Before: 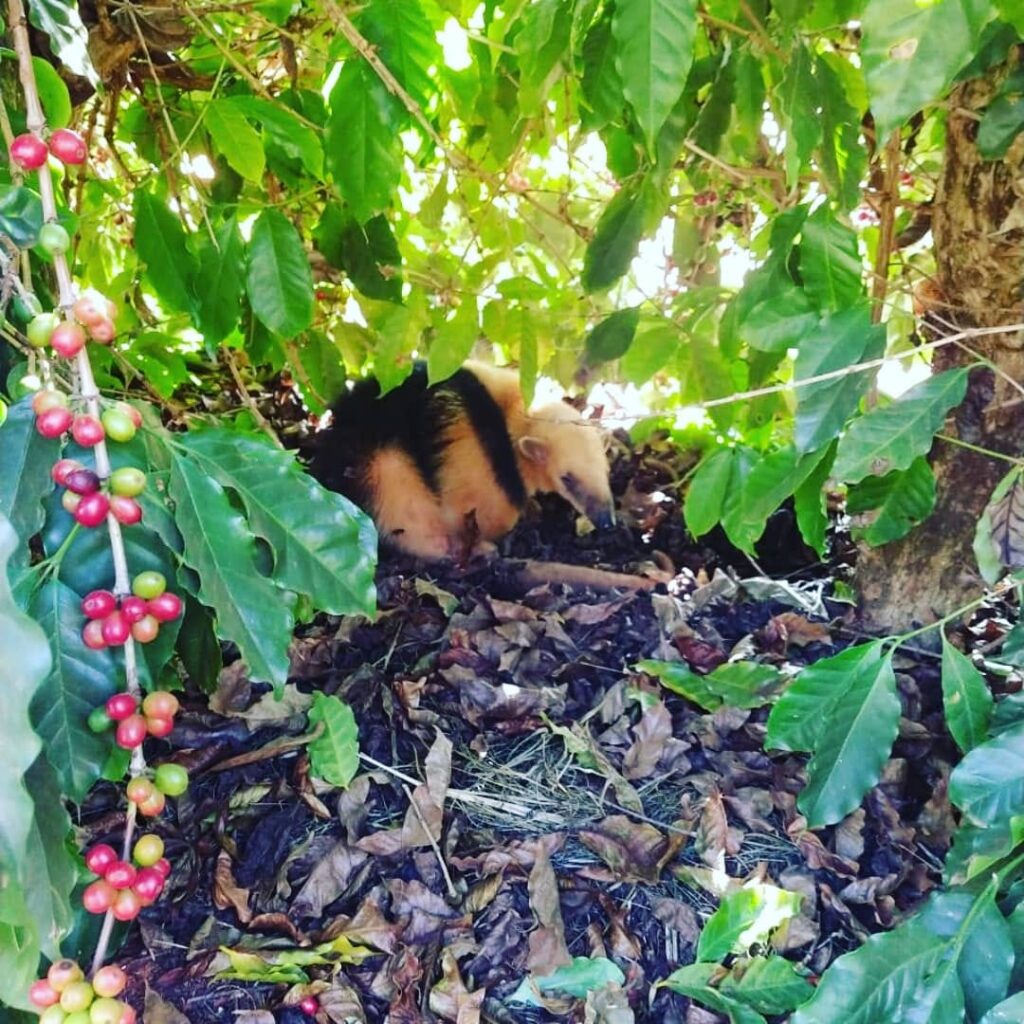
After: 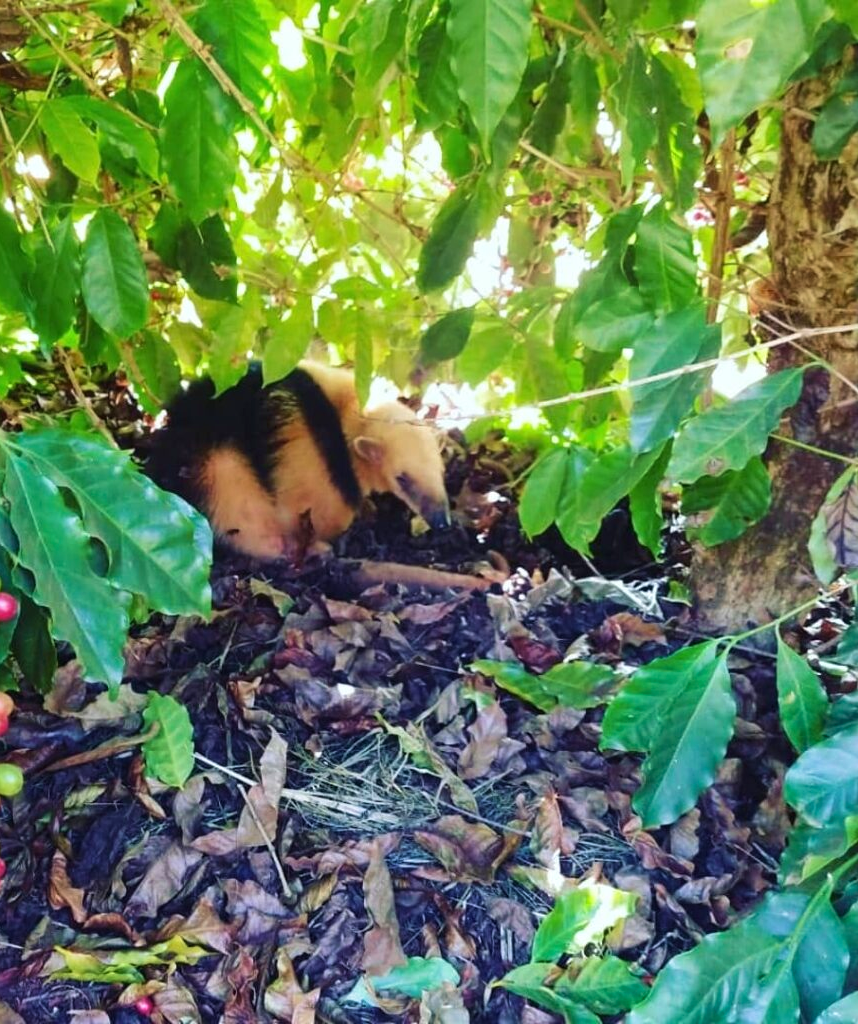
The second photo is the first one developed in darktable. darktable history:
crop: left 16.145%
tone equalizer: on, module defaults
velvia: on, module defaults
